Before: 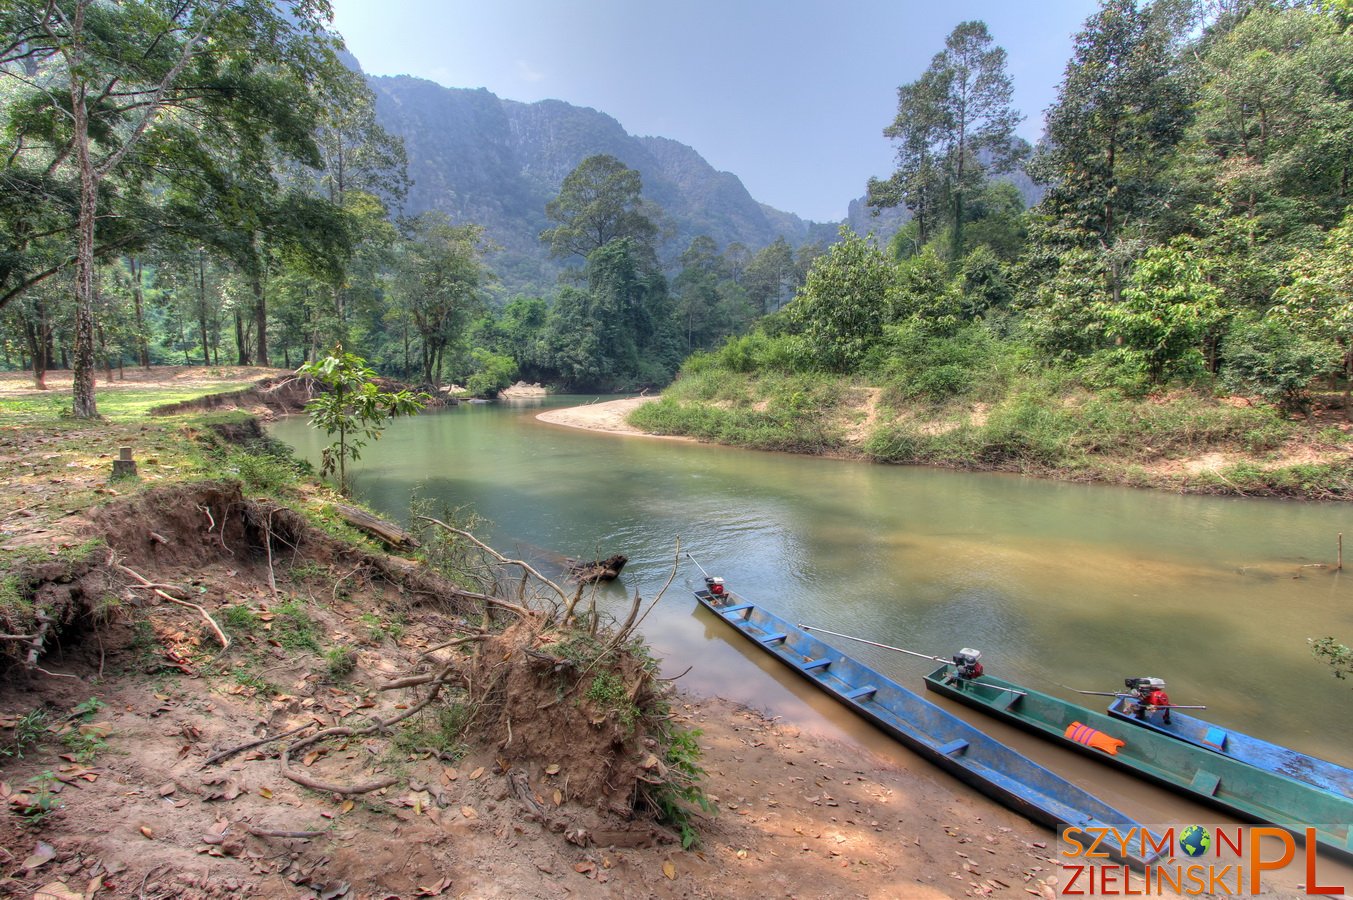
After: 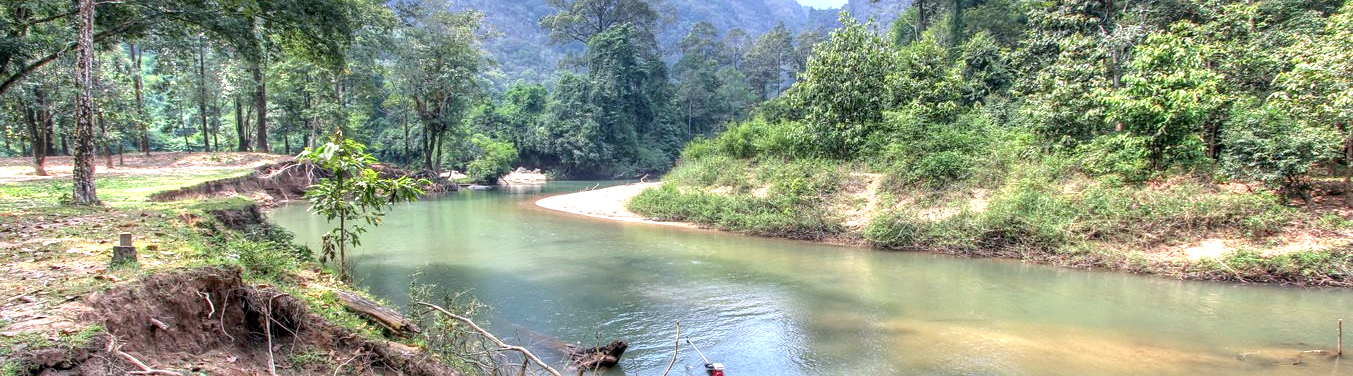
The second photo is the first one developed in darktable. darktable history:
sharpen: amount 0.2
crop and rotate: top 23.84%, bottom 34.294%
local contrast: on, module defaults
color calibration: illuminant as shot in camera, x 0.358, y 0.373, temperature 4628.91 K
exposure: black level correction 0.001, exposure 0.675 EV, compensate highlight preservation false
